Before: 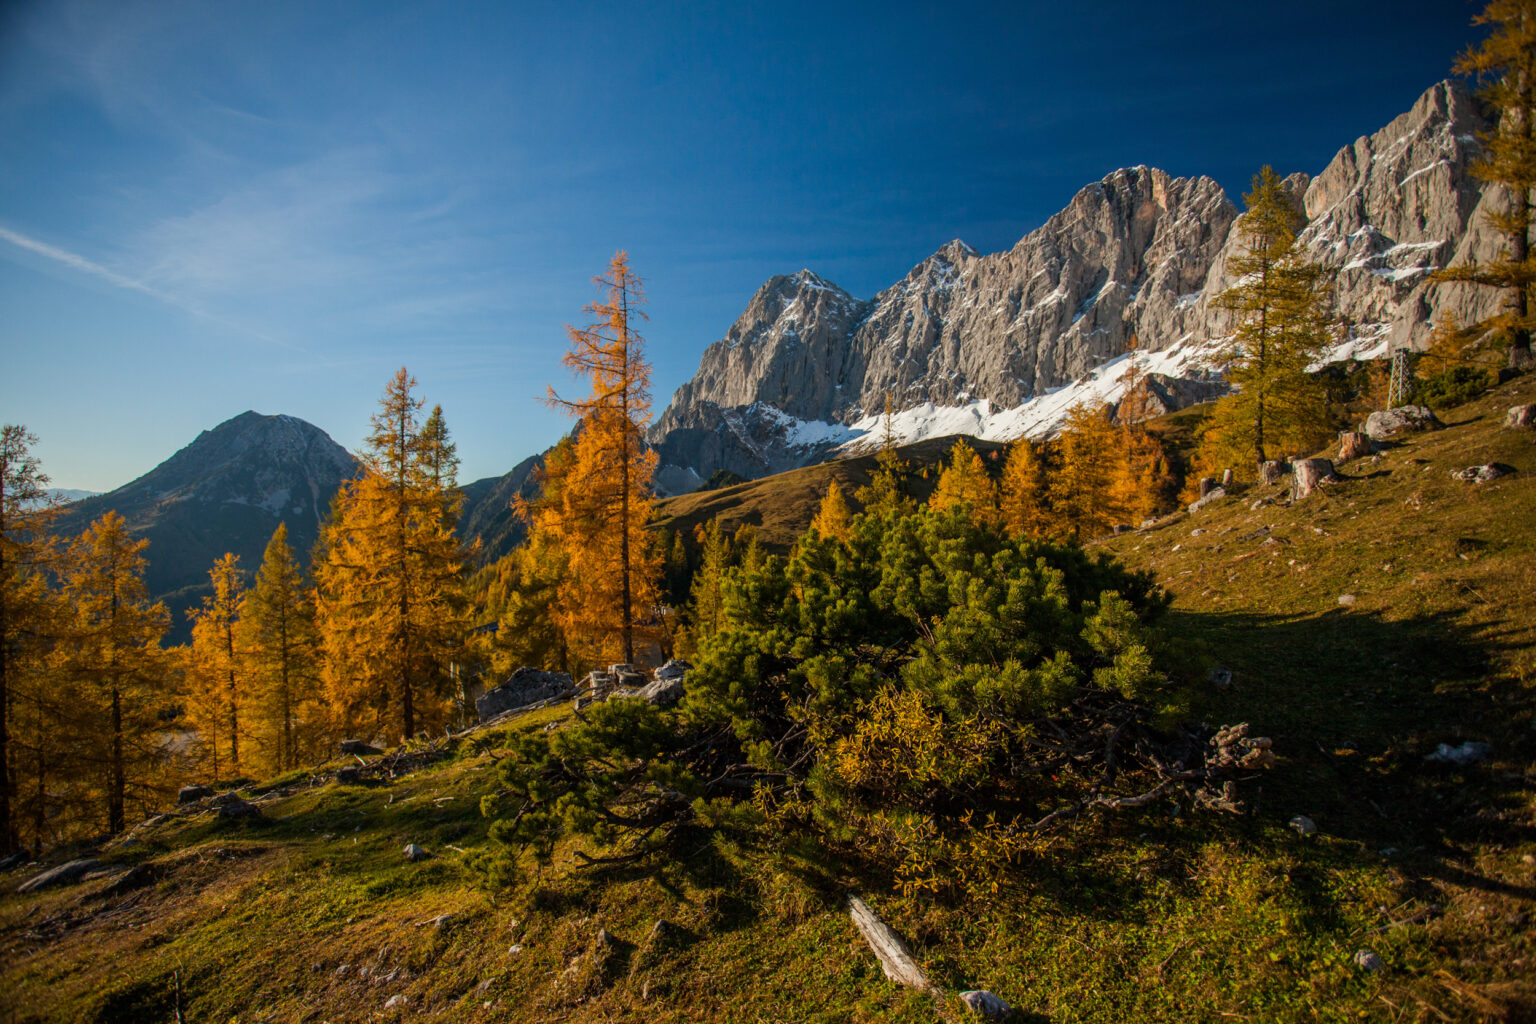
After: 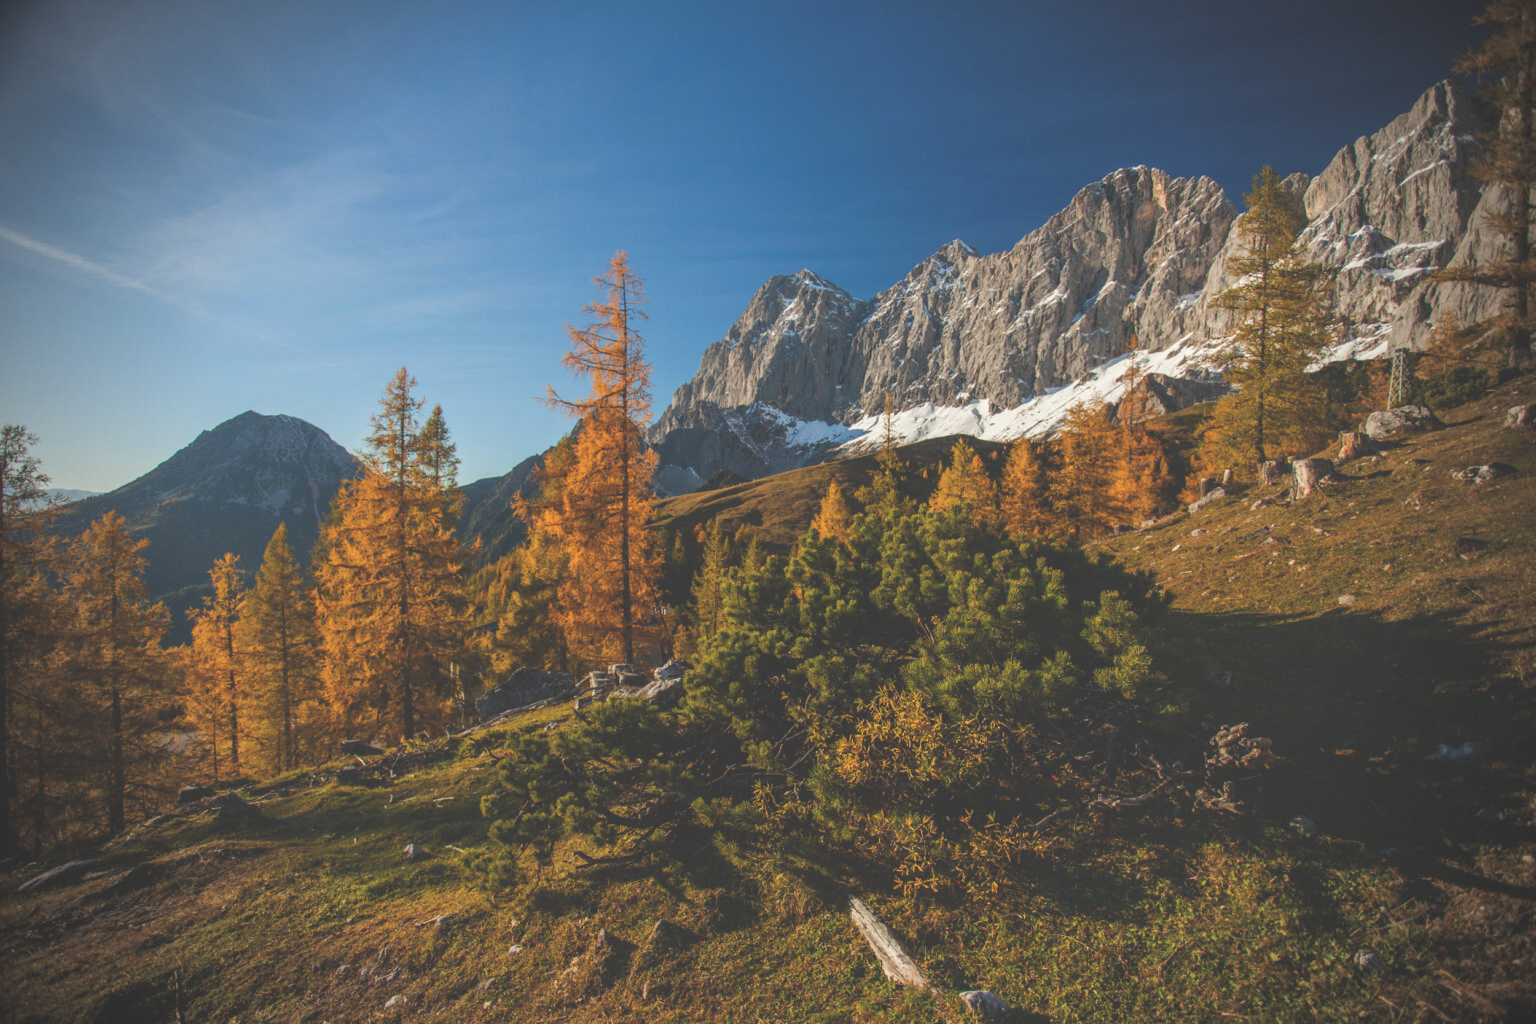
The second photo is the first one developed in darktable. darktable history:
exposure: black level correction -0.042, exposure 0.06 EV, compensate highlight preservation false
vignetting: fall-off start 74.95%, width/height ratio 1.087
